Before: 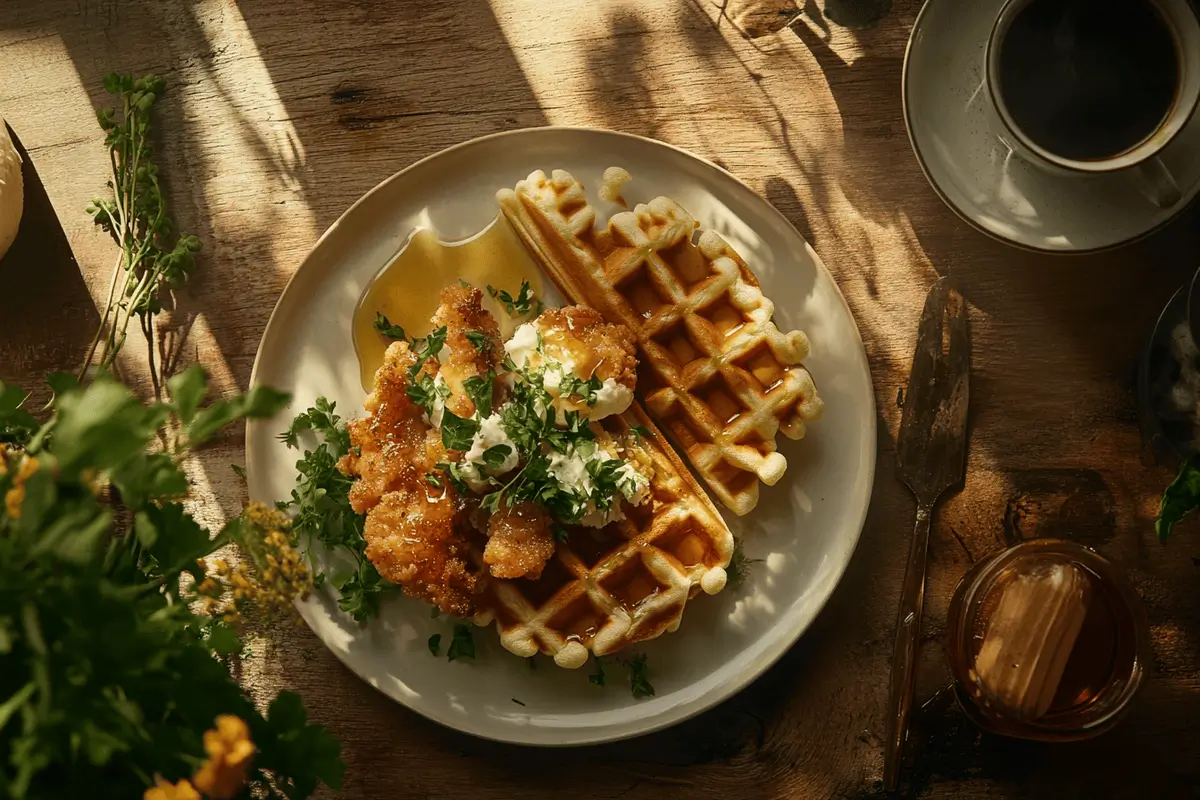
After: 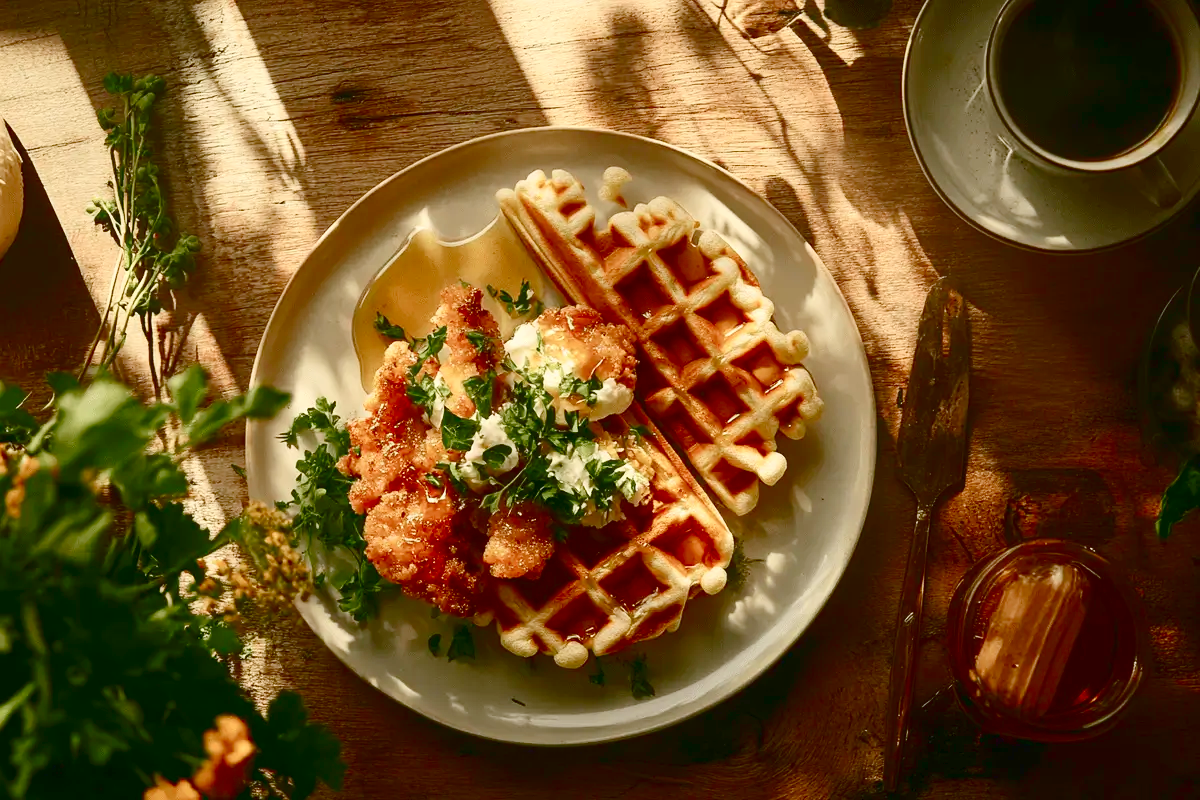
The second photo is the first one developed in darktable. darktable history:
contrast brightness saturation: contrast 0.22, brightness -0.19, saturation 0.24
color balance rgb: shadows lift › chroma 1%, shadows lift › hue 113°, highlights gain › chroma 0.2%, highlights gain › hue 333°, perceptual saturation grading › global saturation 20%, perceptual saturation grading › highlights -50%, perceptual saturation grading › shadows 25%, contrast -30%
exposure: black level correction 0, exposure 1.2 EV, compensate exposure bias true, compensate highlight preservation false
